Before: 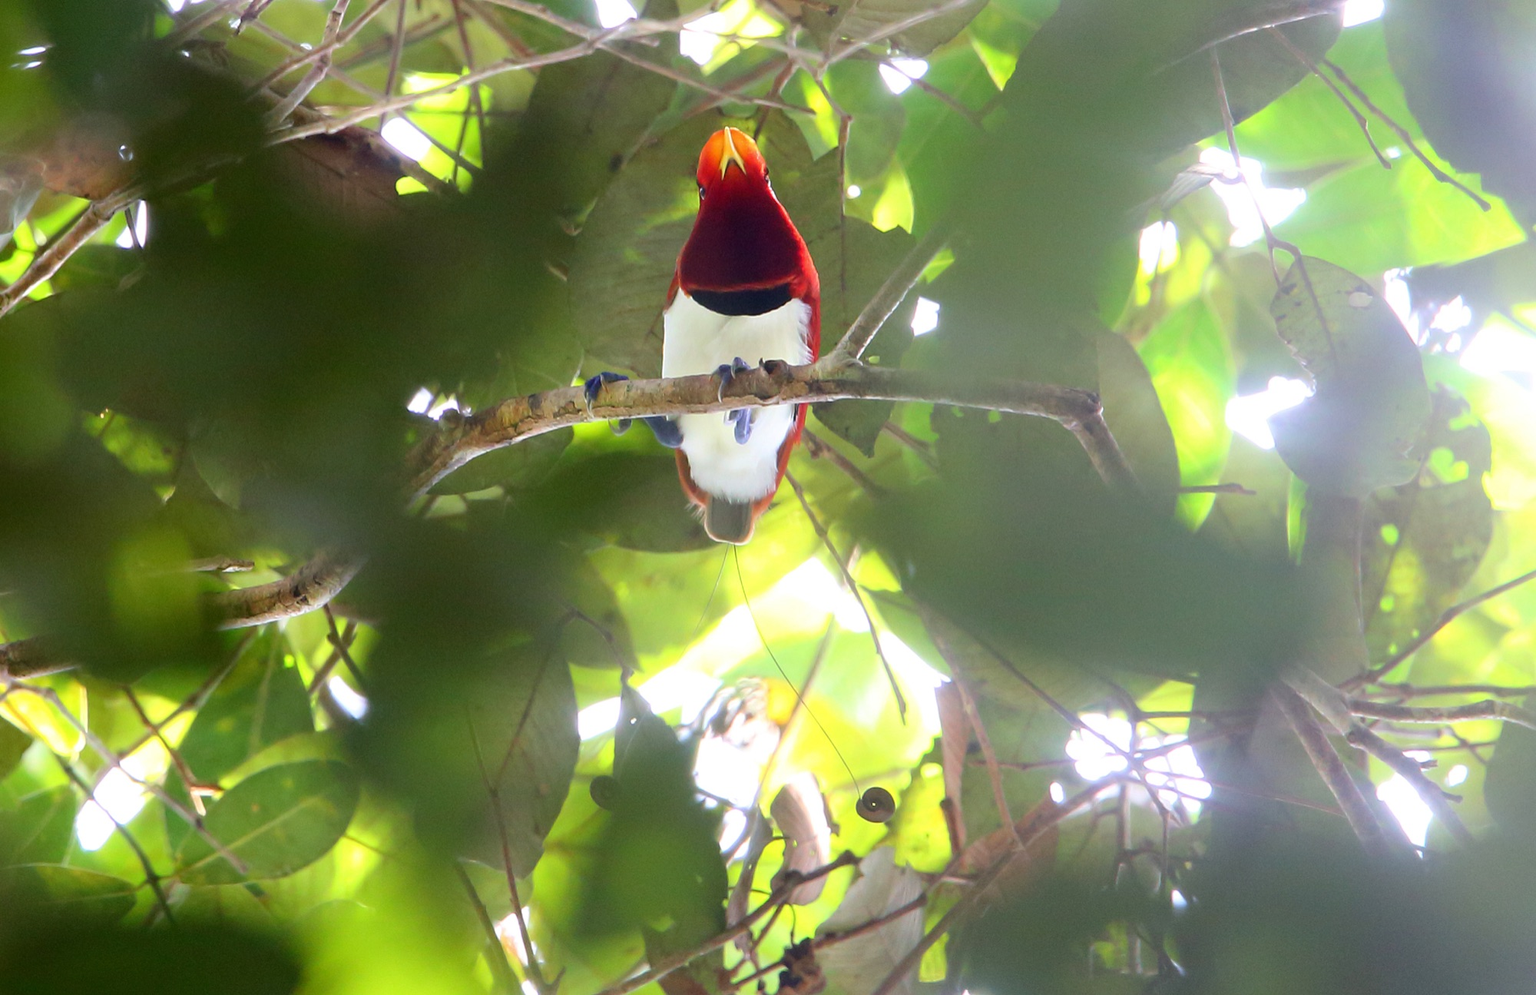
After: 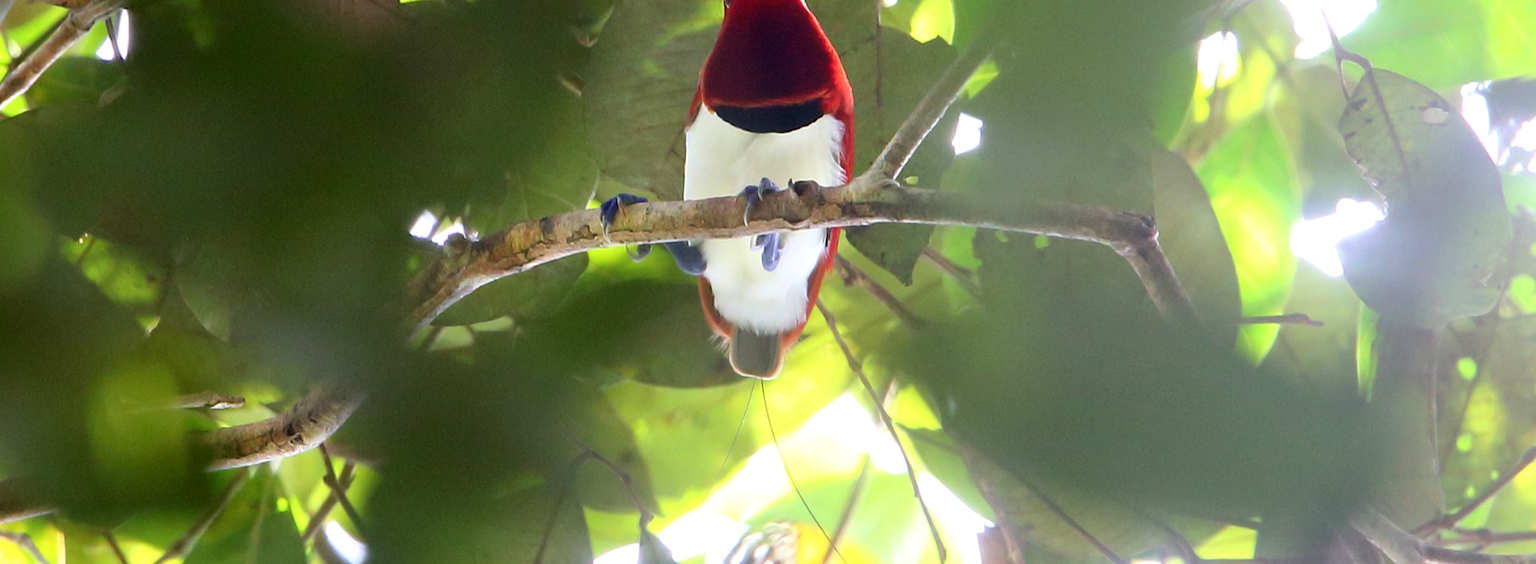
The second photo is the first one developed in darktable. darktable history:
local contrast: mode bilateral grid, contrast 20, coarseness 50, detail 119%, midtone range 0.2
crop: left 1.762%, top 19.328%, right 5.335%, bottom 27.858%
